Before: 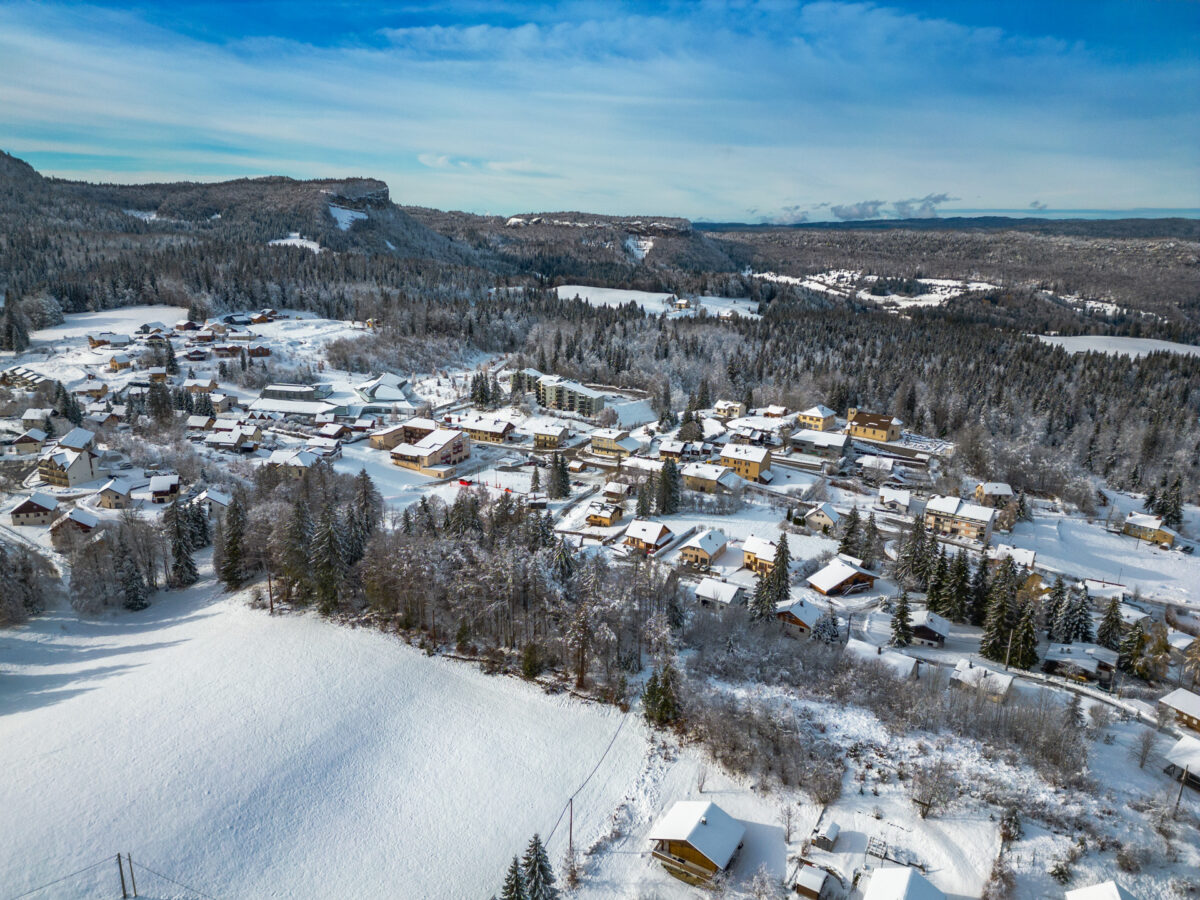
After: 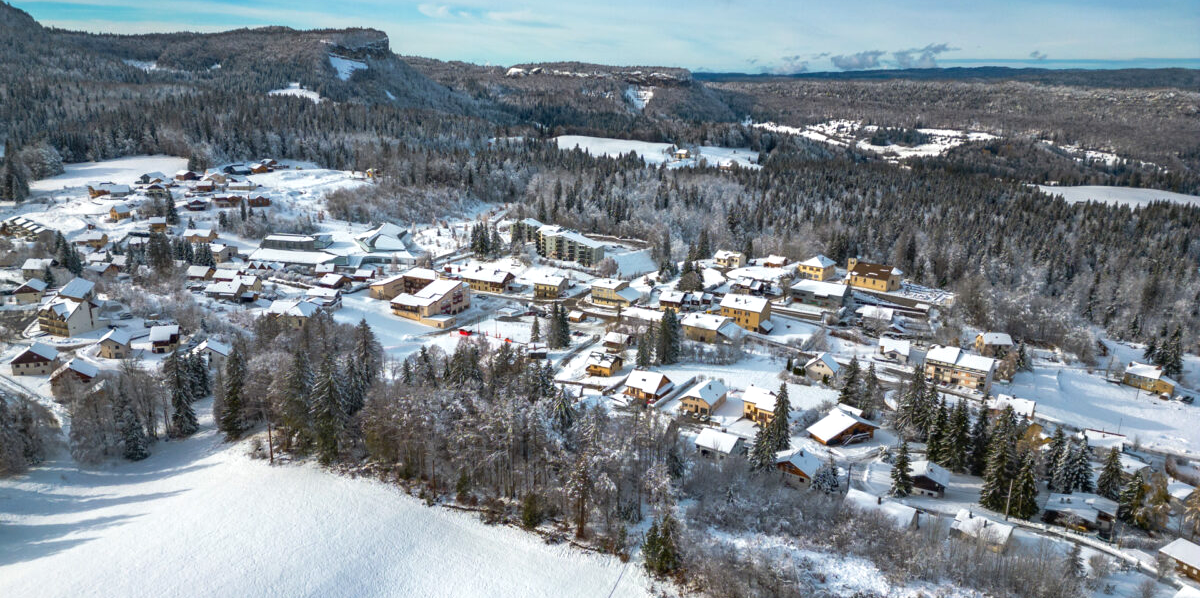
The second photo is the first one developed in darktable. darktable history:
crop: top 16.727%, bottom 16.727%
exposure: exposure 0.29 EV, compensate highlight preservation false
